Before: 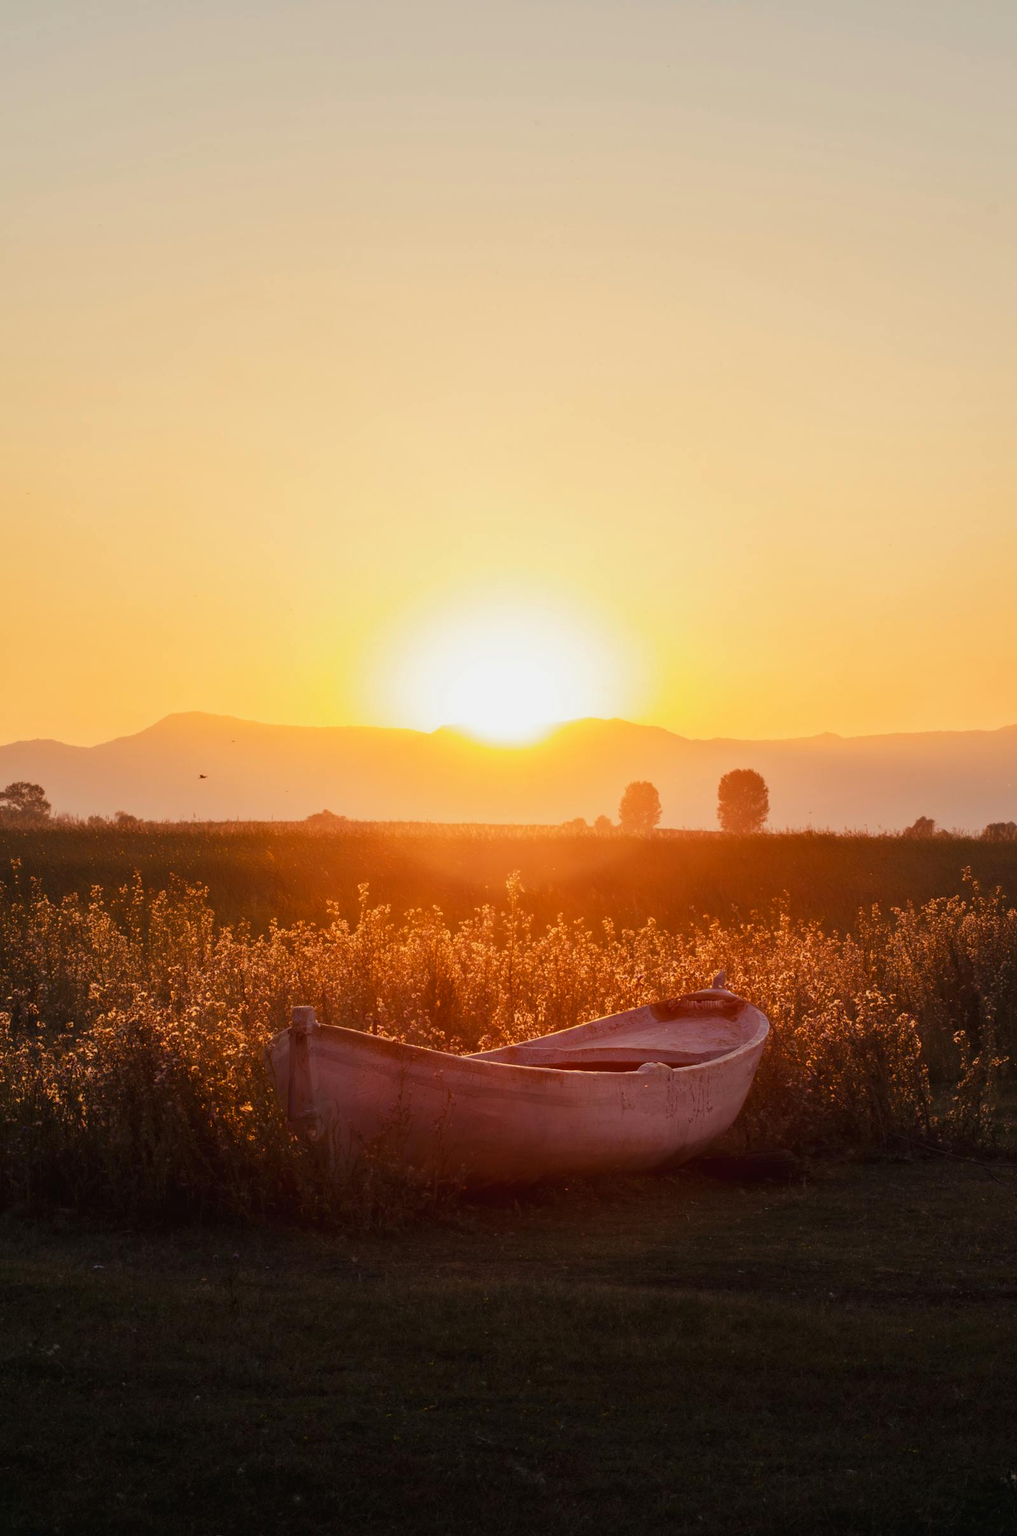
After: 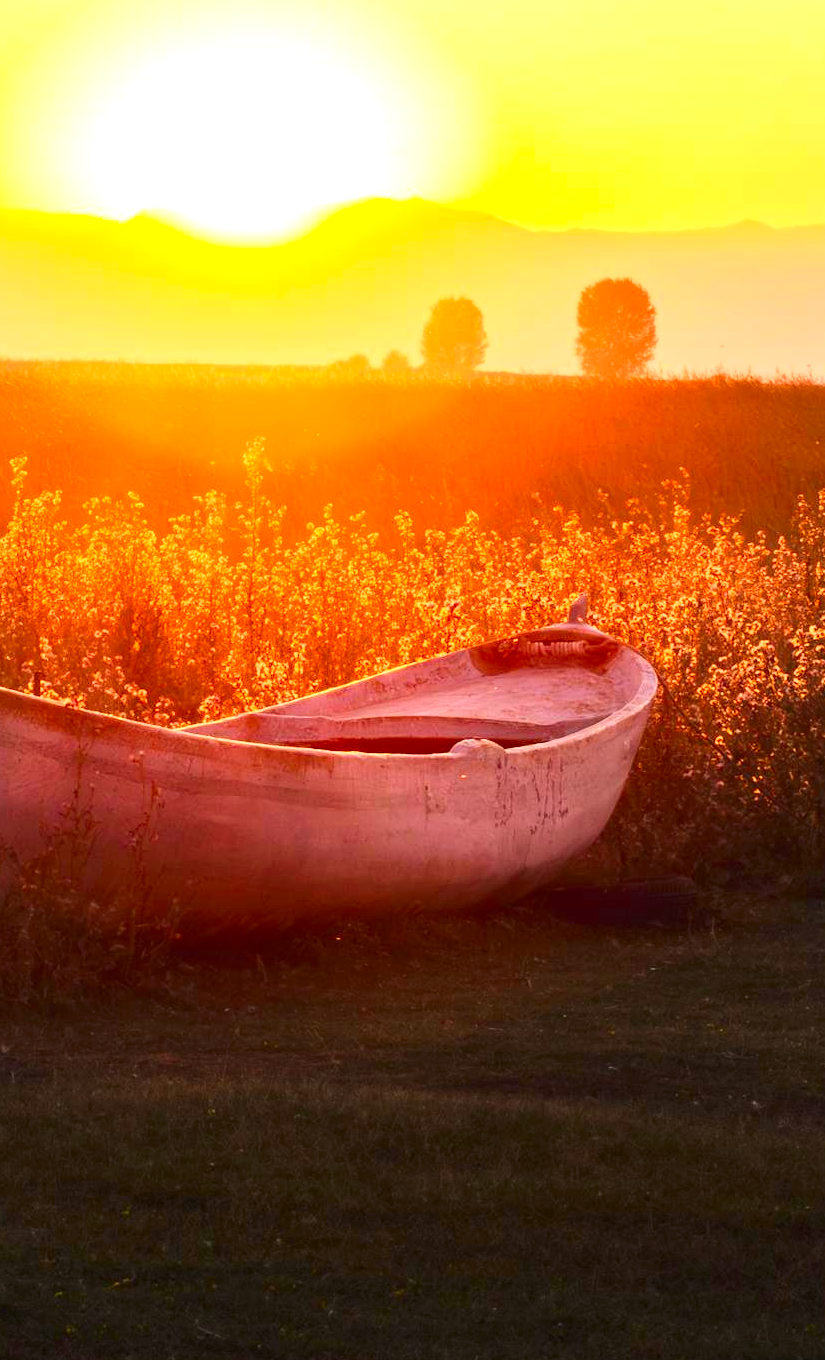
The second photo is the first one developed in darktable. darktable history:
exposure: exposure 0.997 EV, compensate exposure bias true, compensate highlight preservation false
crop: left 34.564%, top 38.585%, right 13.838%, bottom 5.12%
contrast brightness saturation: contrast 0.231, brightness 0.096, saturation 0.291
